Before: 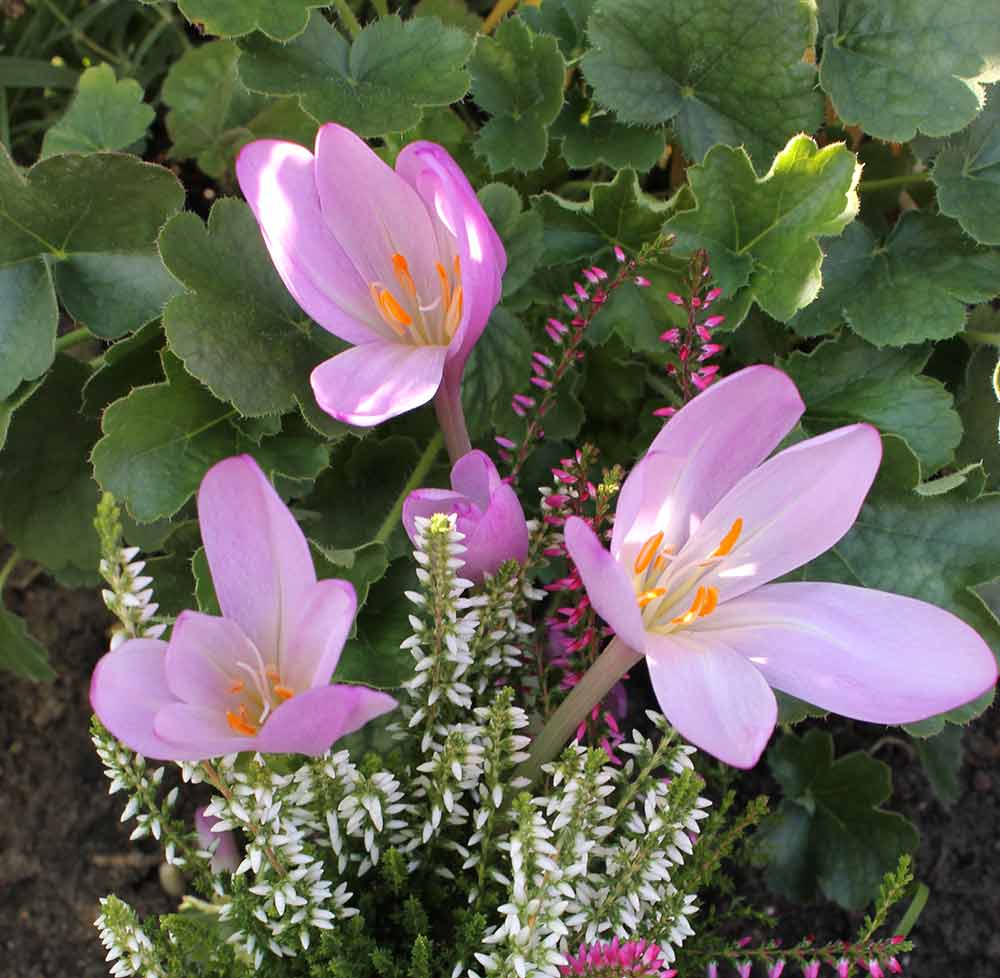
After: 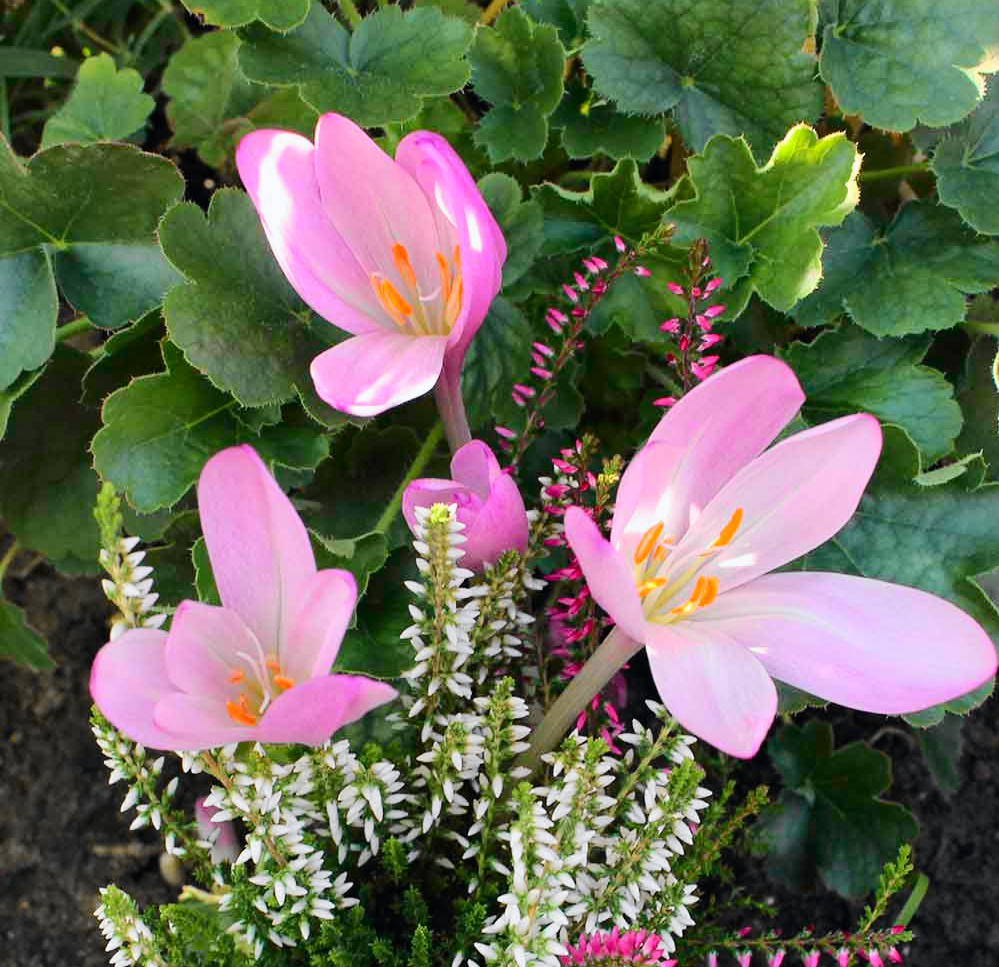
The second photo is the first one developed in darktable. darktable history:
crop: top 1.049%, right 0.001%
tone curve: curves: ch0 [(0, 0) (0.071, 0.047) (0.266, 0.26) (0.483, 0.554) (0.753, 0.811) (1, 0.983)]; ch1 [(0, 0) (0.346, 0.307) (0.408, 0.369) (0.463, 0.443) (0.482, 0.493) (0.502, 0.5) (0.517, 0.502) (0.55, 0.548) (0.597, 0.624) (0.651, 0.698) (1, 1)]; ch2 [(0, 0) (0.346, 0.34) (0.434, 0.46) (0.485, 0.494) (0.5, 0.494) (0.517, 0.506) (0.535, 0.529) (0.583, 0.611) (0.625, 0.666) (1, 1)], color space Lab, independent channels, preserve colors none
